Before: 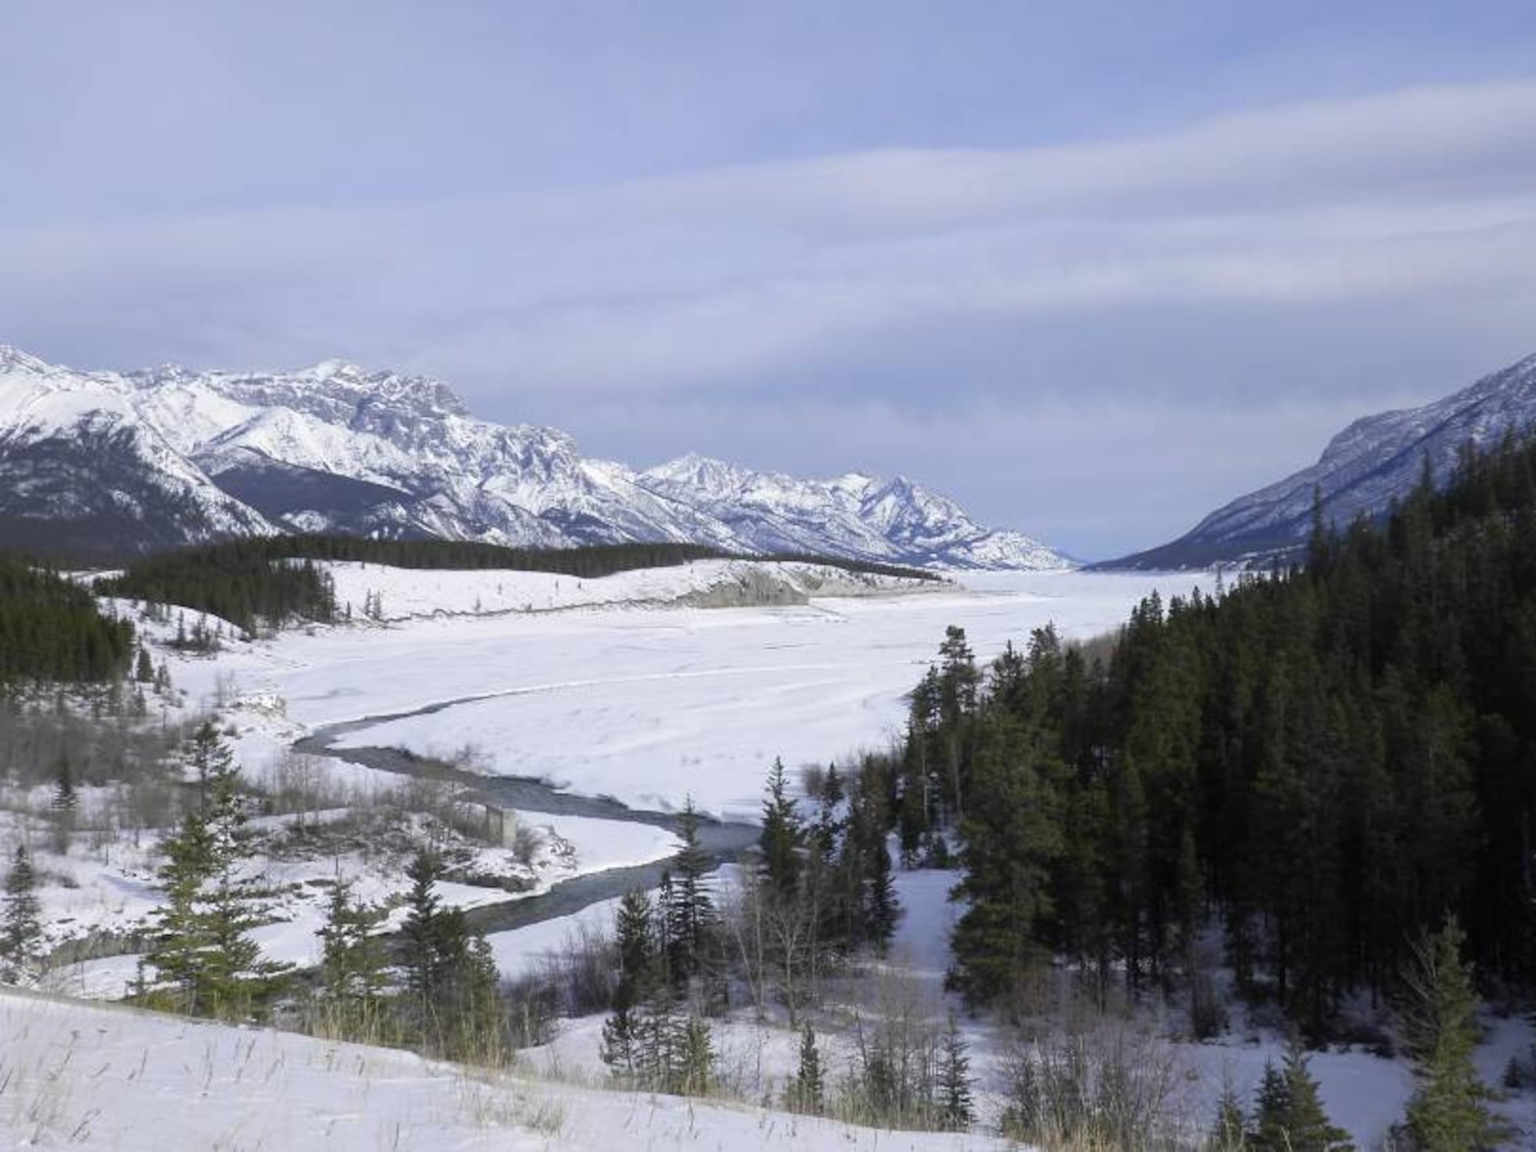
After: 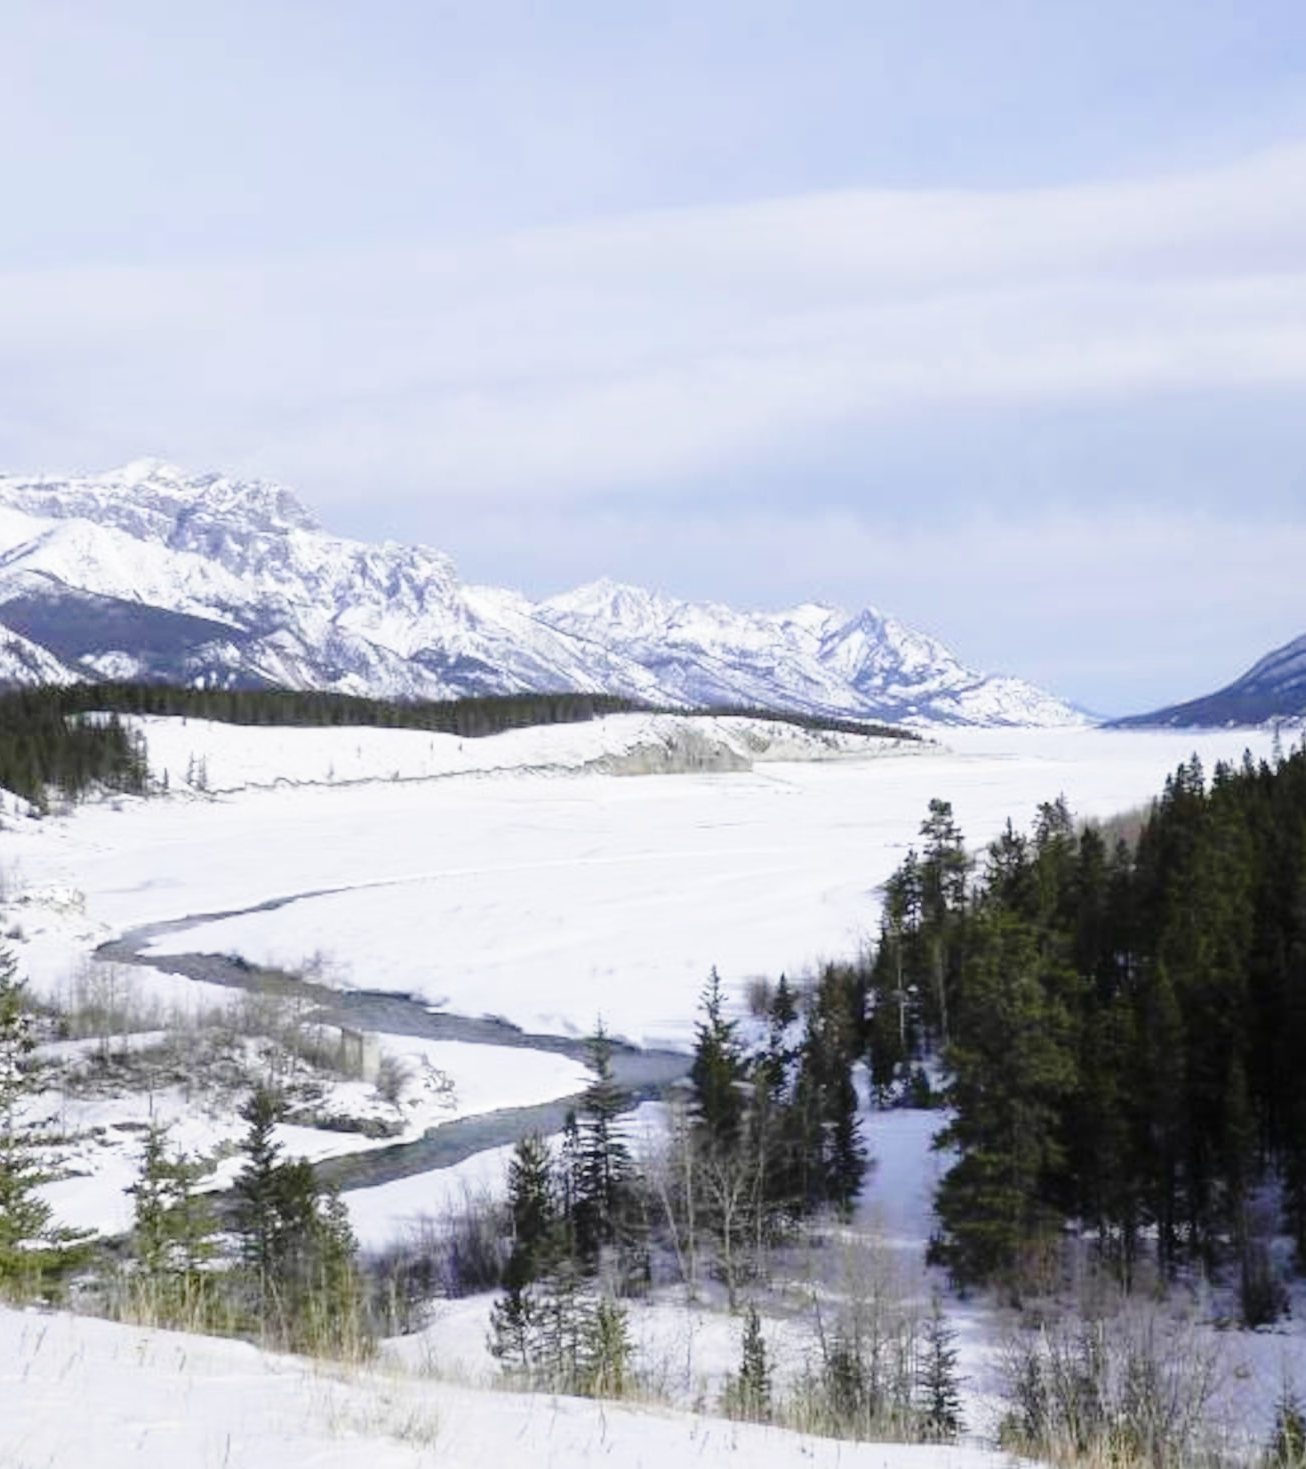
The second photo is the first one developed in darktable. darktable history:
exposure: exposure -0.108 EV, compensate highlight preservation false
crop and rotate: left 14.3%, right 19.045%
base curve: curves: ch0 [(0, 0) (0.028, 0.03) (0.121, 0.232) (0.46, 0.748) (0.859, 0.968) (1, 1)], preserve colors none
tone equalizer: mask exposure compensation -0.513 EV
